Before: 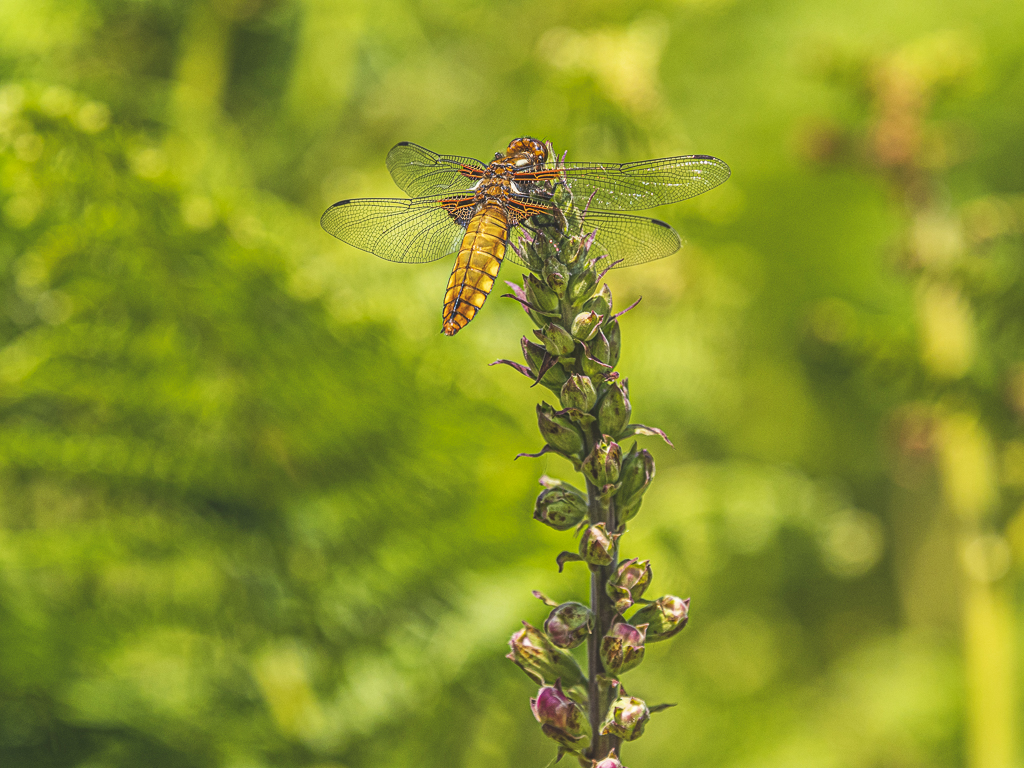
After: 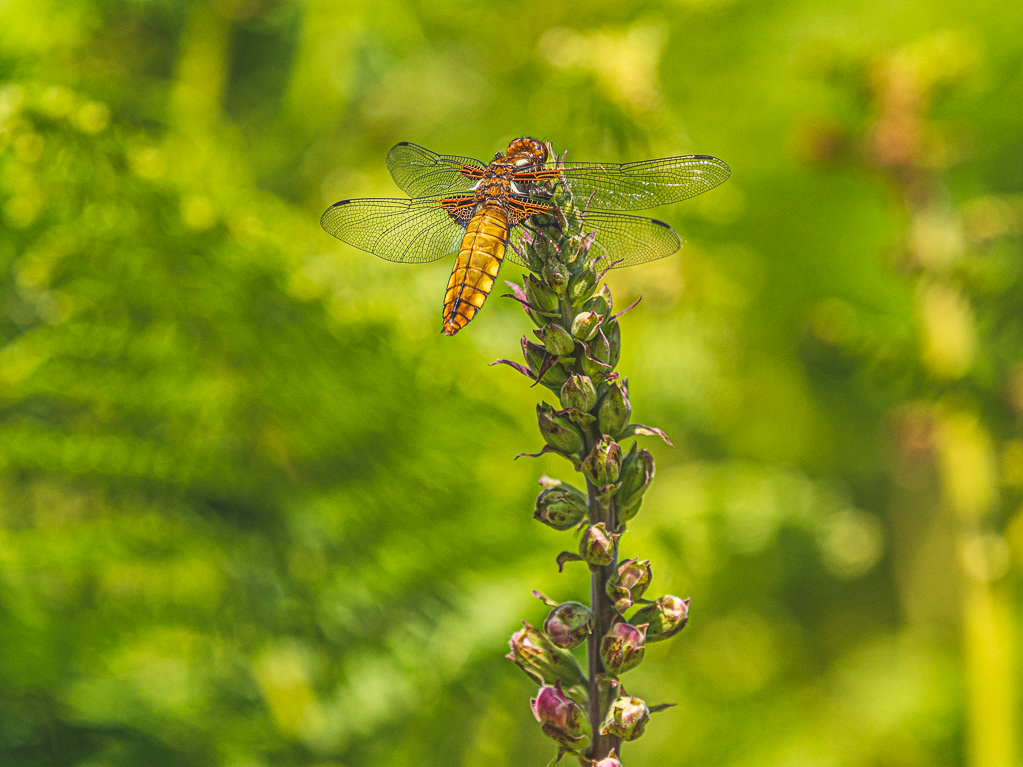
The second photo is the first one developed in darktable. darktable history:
color calibration: illuminant same as pipeline (D50), adaptation XYZ, x 0.346, y 0.359, temperature 5022.91 K
crop and rotate: left 0.08%, bottom 0.01%
shadows and highlights: soften with gaussian
